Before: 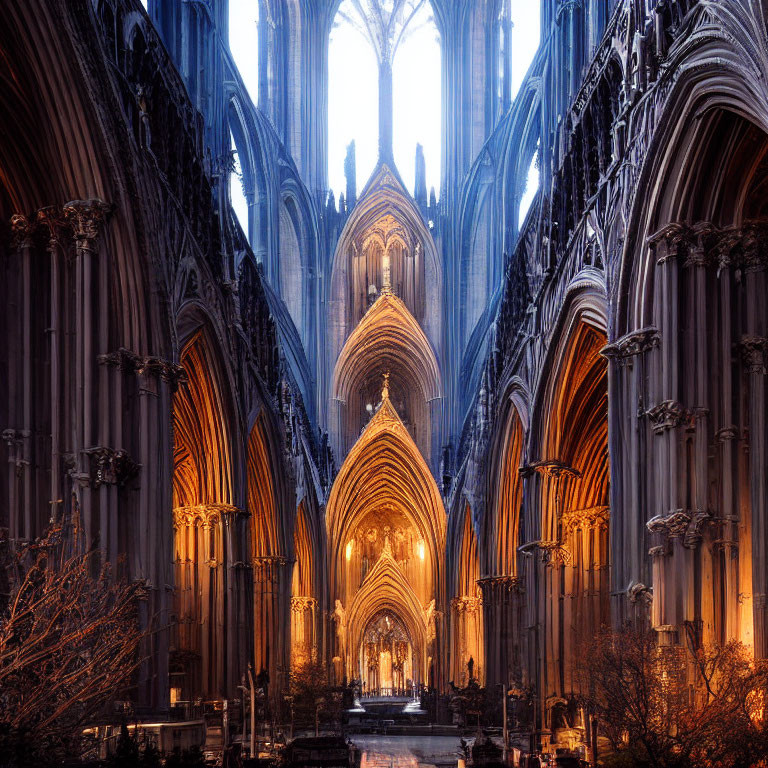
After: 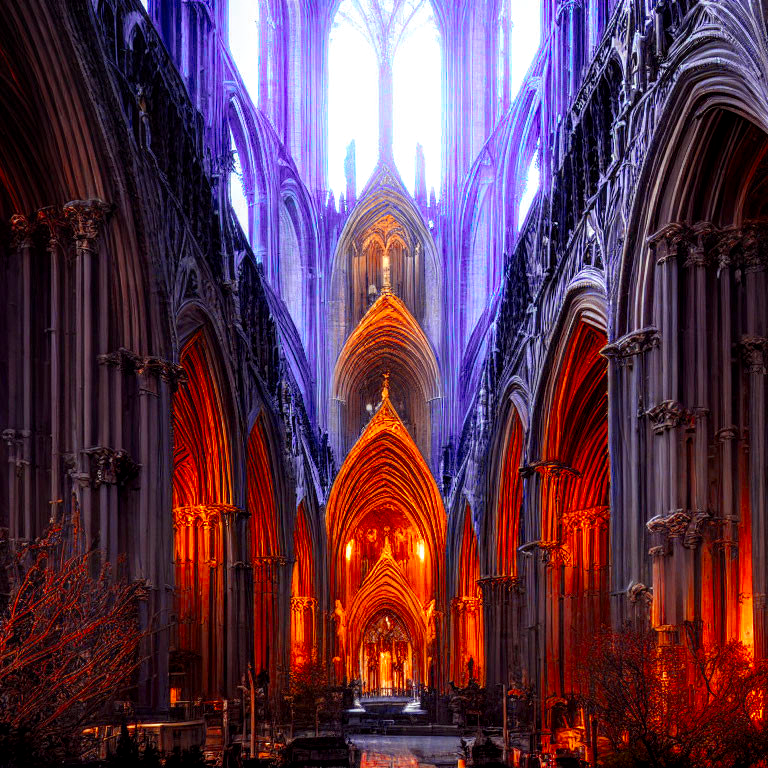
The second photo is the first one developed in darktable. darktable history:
local contrast: detail 130%
color balance rgb: linear chroma grading › global chroma 15%, perceptual saturation grading › global saturation 30%
color zones: curves: ch0 [(0, 0.363) (0.128, 0.373) (0.25, 0.5) (0.402, 0.407) (0.521, 0.525) (0.63, 0.559) (0.729, 0.662) (0.867, 0.471)]; ch1 [(0, 0.515) (0.136, 0.618) (0.25, 0.5) (0.378, 0) (0.516, 0) (0.622, 0.593) (0.737, 0.819) (0.87, 0.593)]; ch2 [(0, 0.529) (0.128, 0.471) (0.282, 0.451) (0.386, 0.662) (0.516, 0.525) (0.633, 0.554) (0.75, 0.62) (0.875, 0.441)]
